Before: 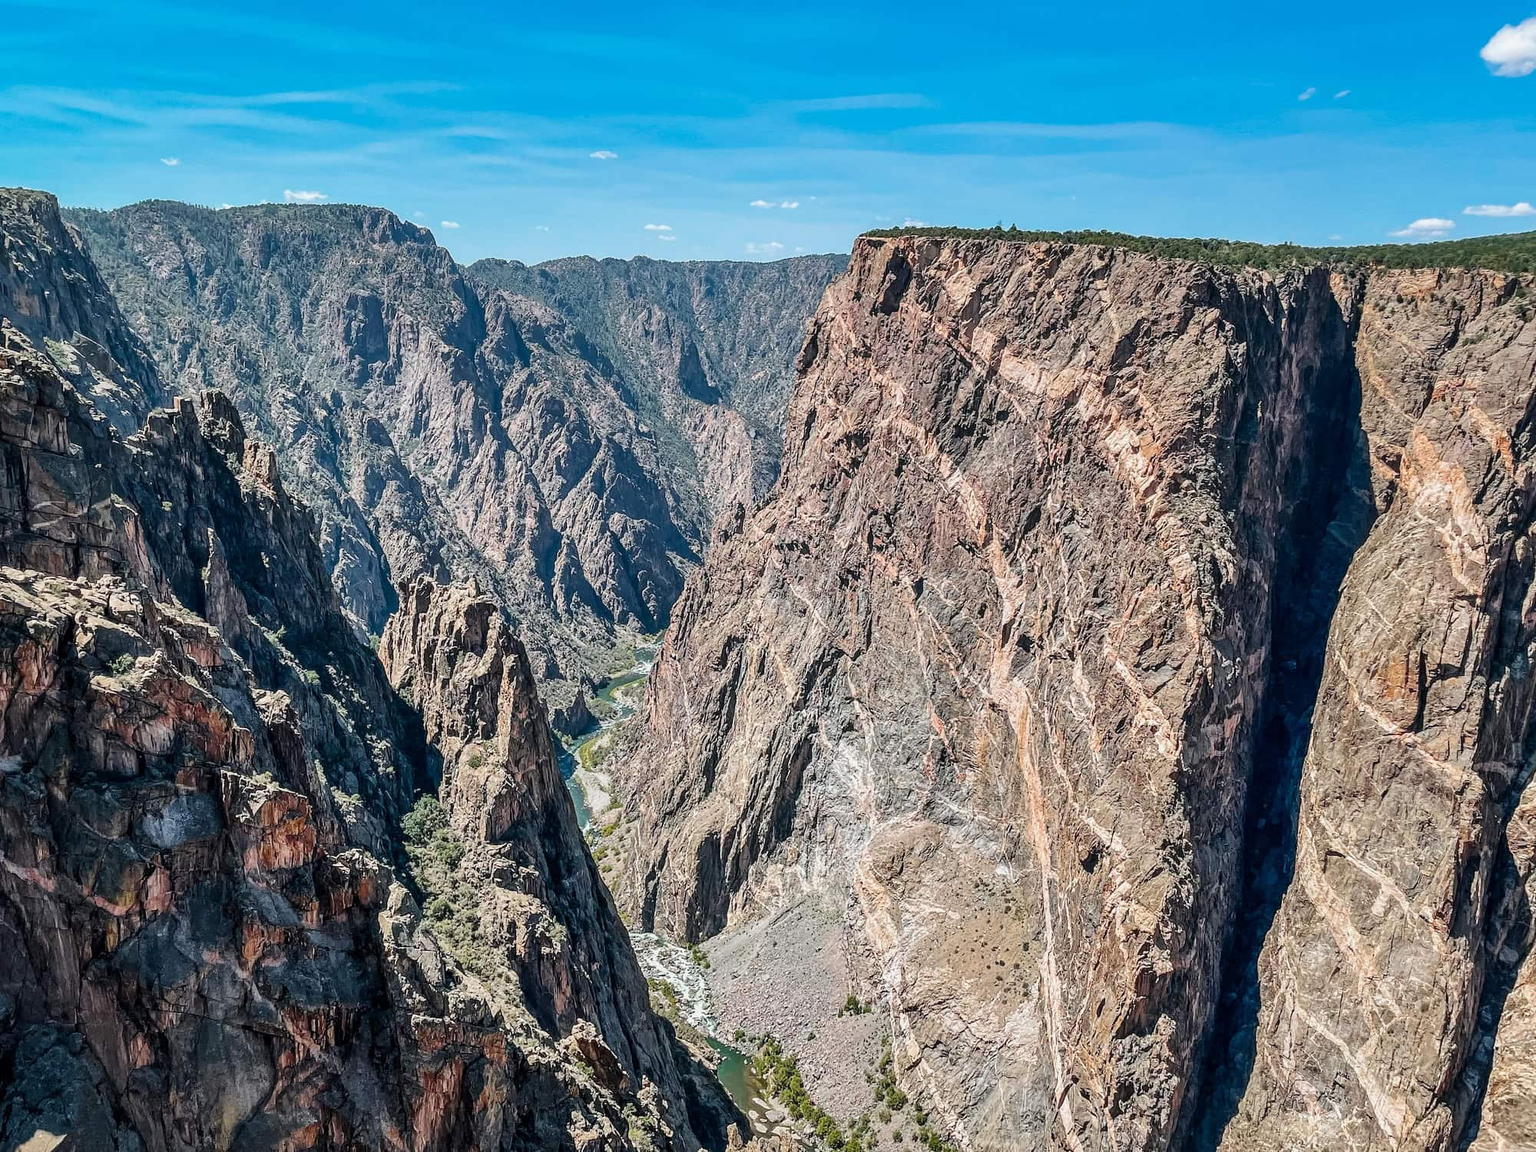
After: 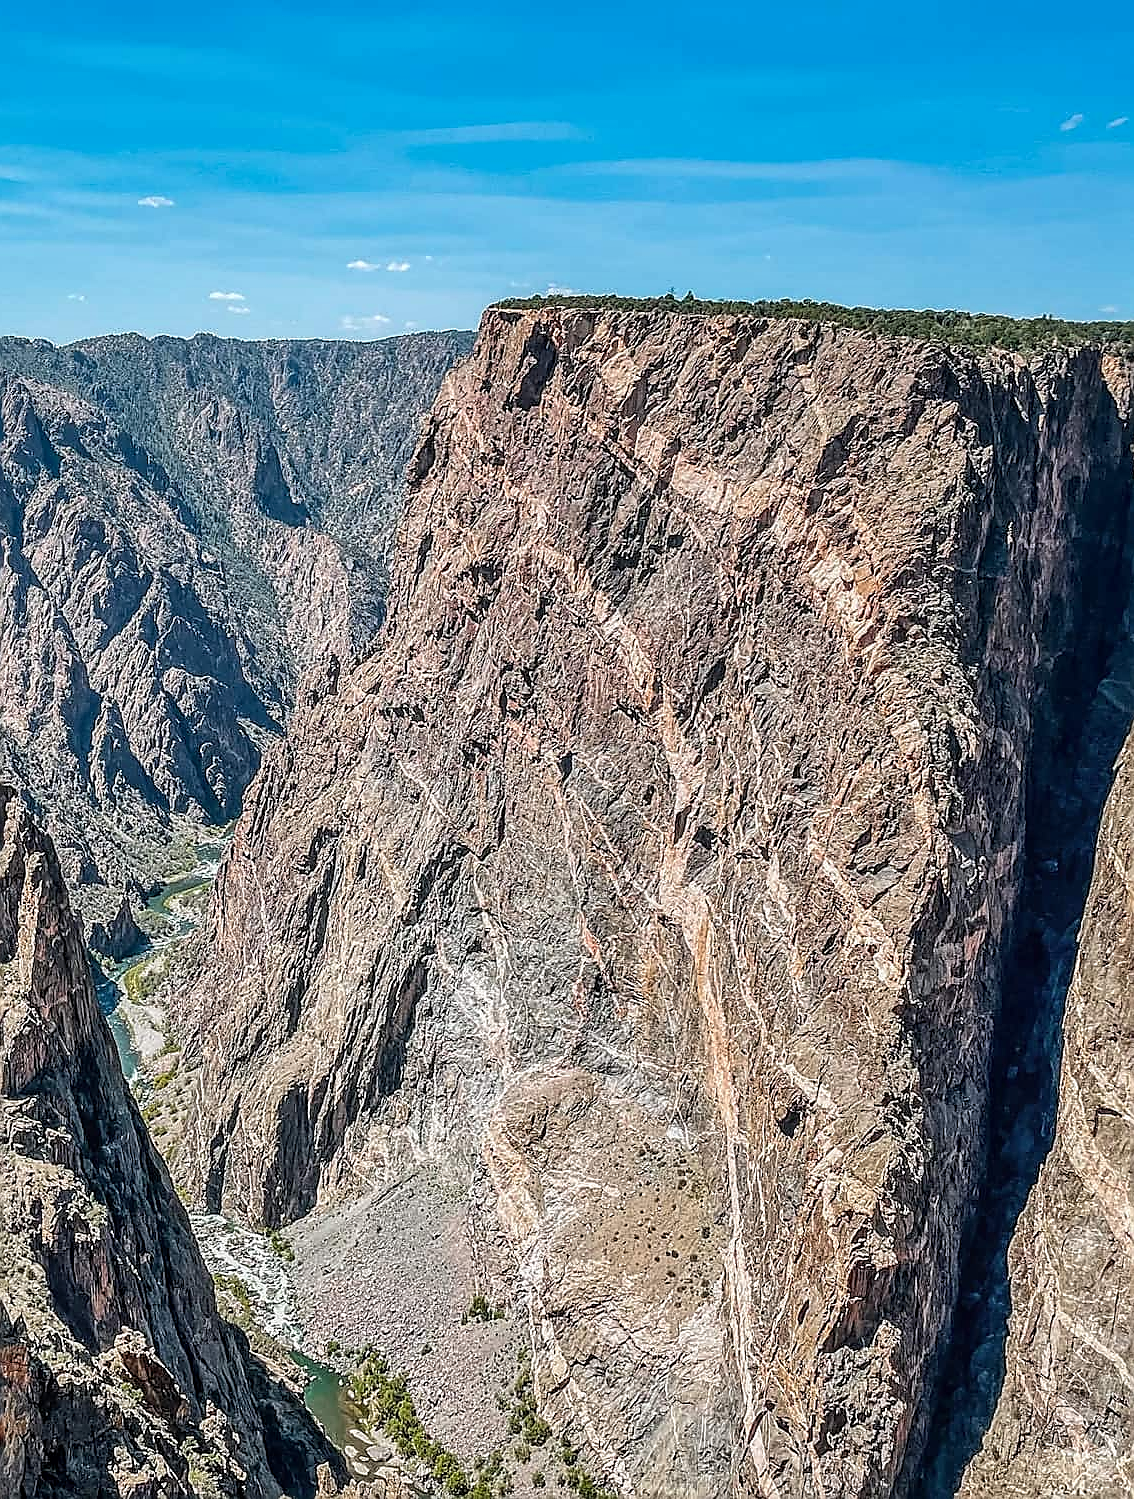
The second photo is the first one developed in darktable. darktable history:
sharpen: radius 1.383, amount 1.24, threshold 0.76
local contrast: on, module defaults
crop: left 31.512%, top 0.023%, right 11.781%
